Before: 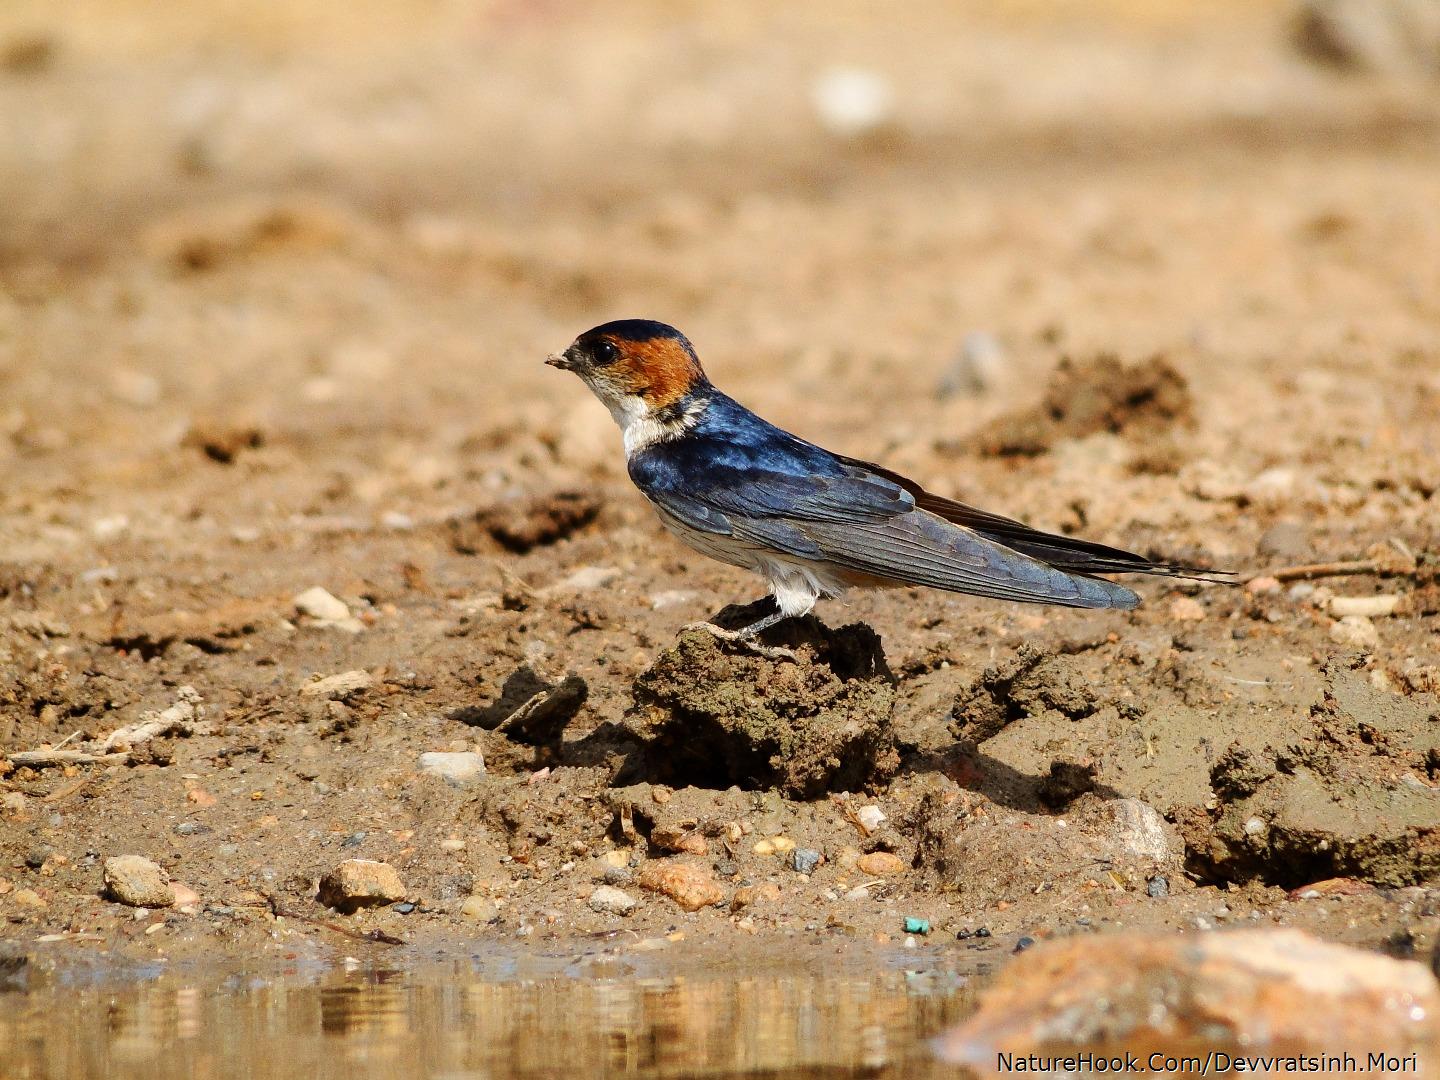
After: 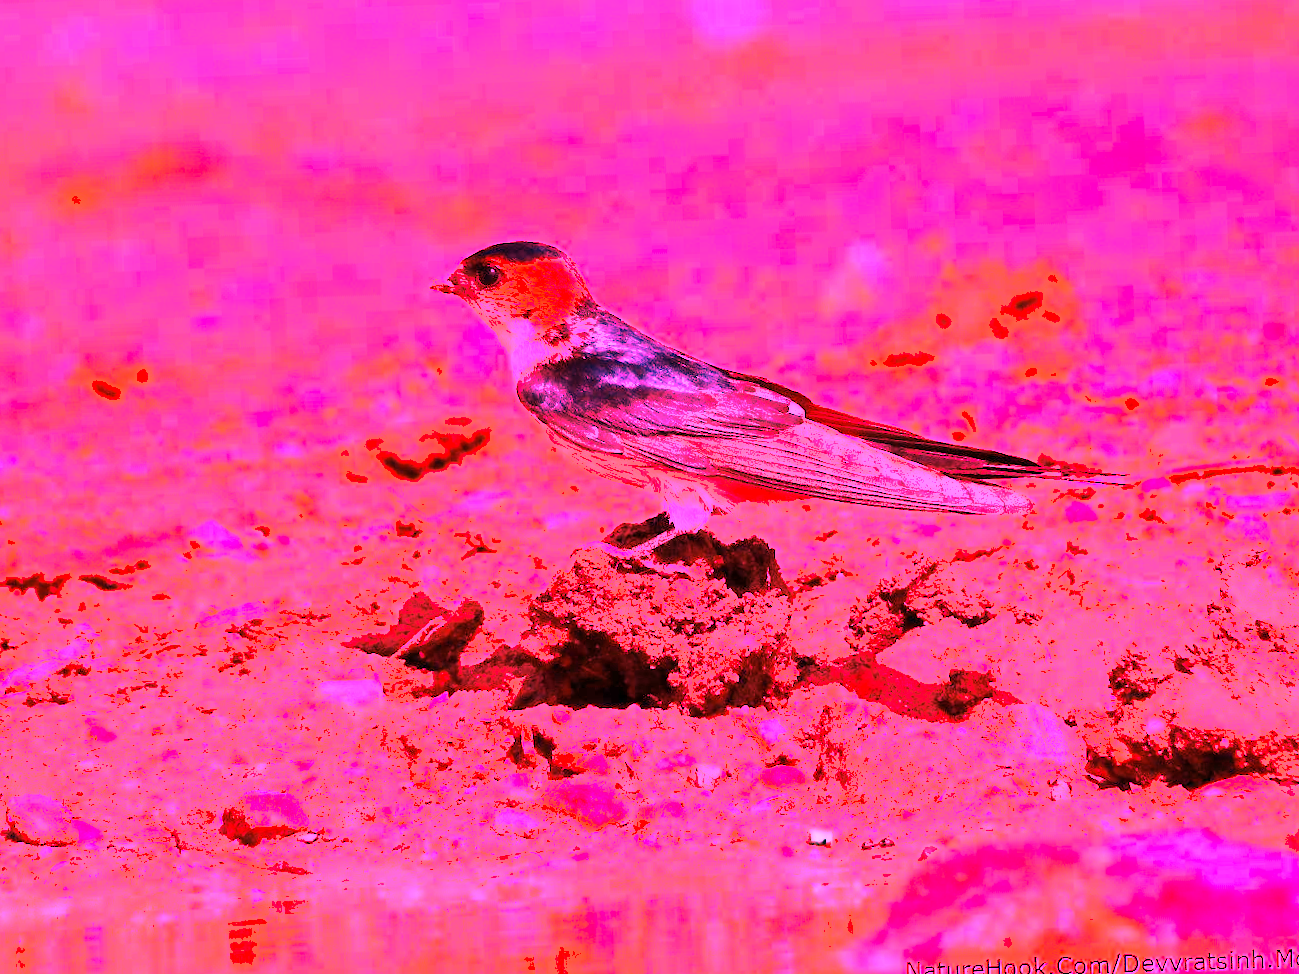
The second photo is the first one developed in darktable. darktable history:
crop and rotate: angle 1.96°, left 5.673%, top 5.673%
white balance: red 4.26, blue 1.802
shadows and highlights: shadows 25, white point adjustment -3, highlights -30
